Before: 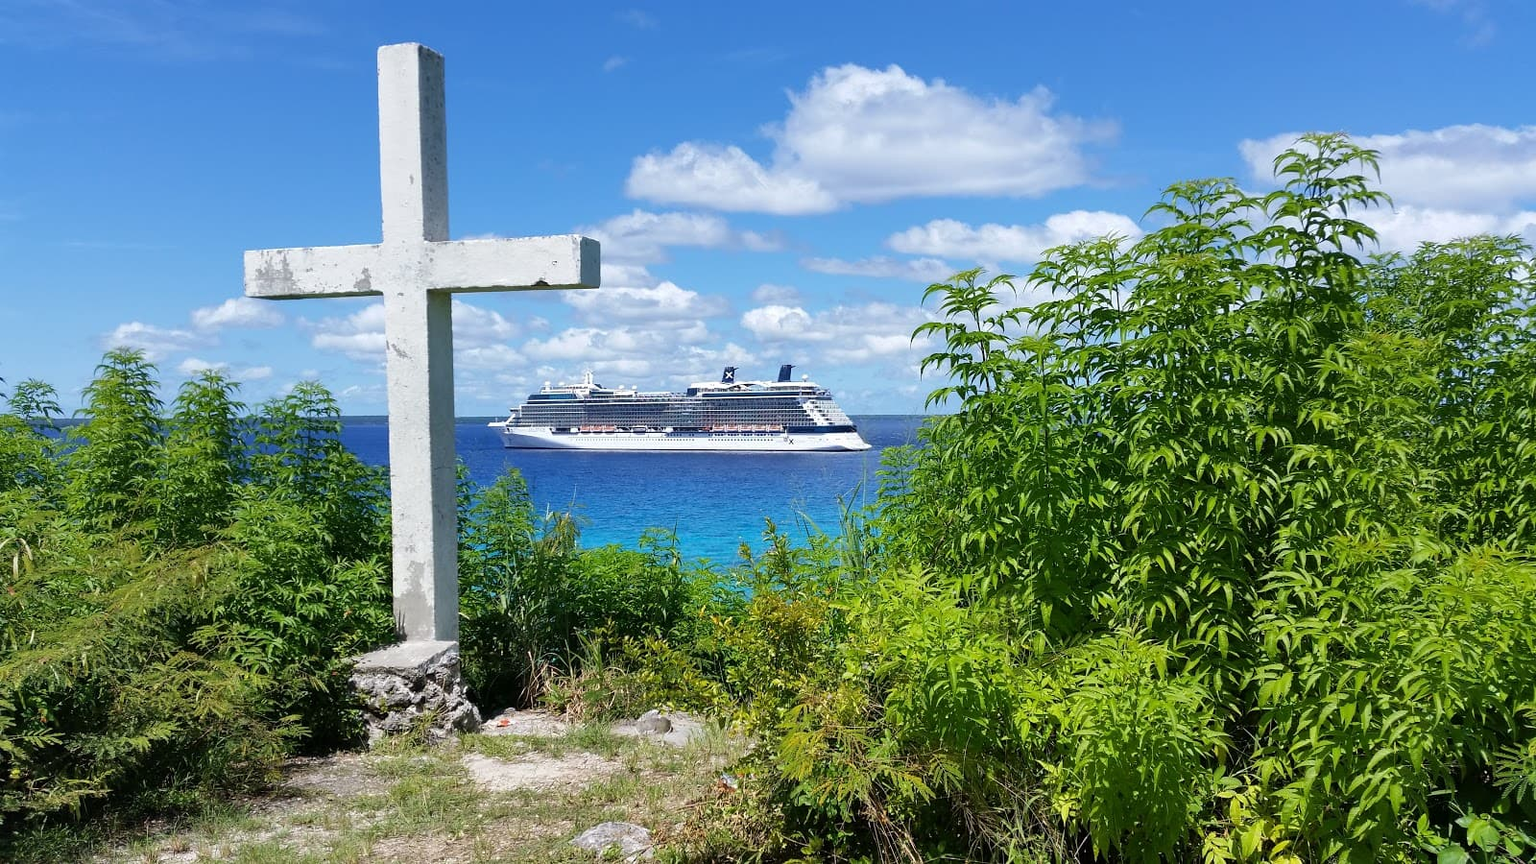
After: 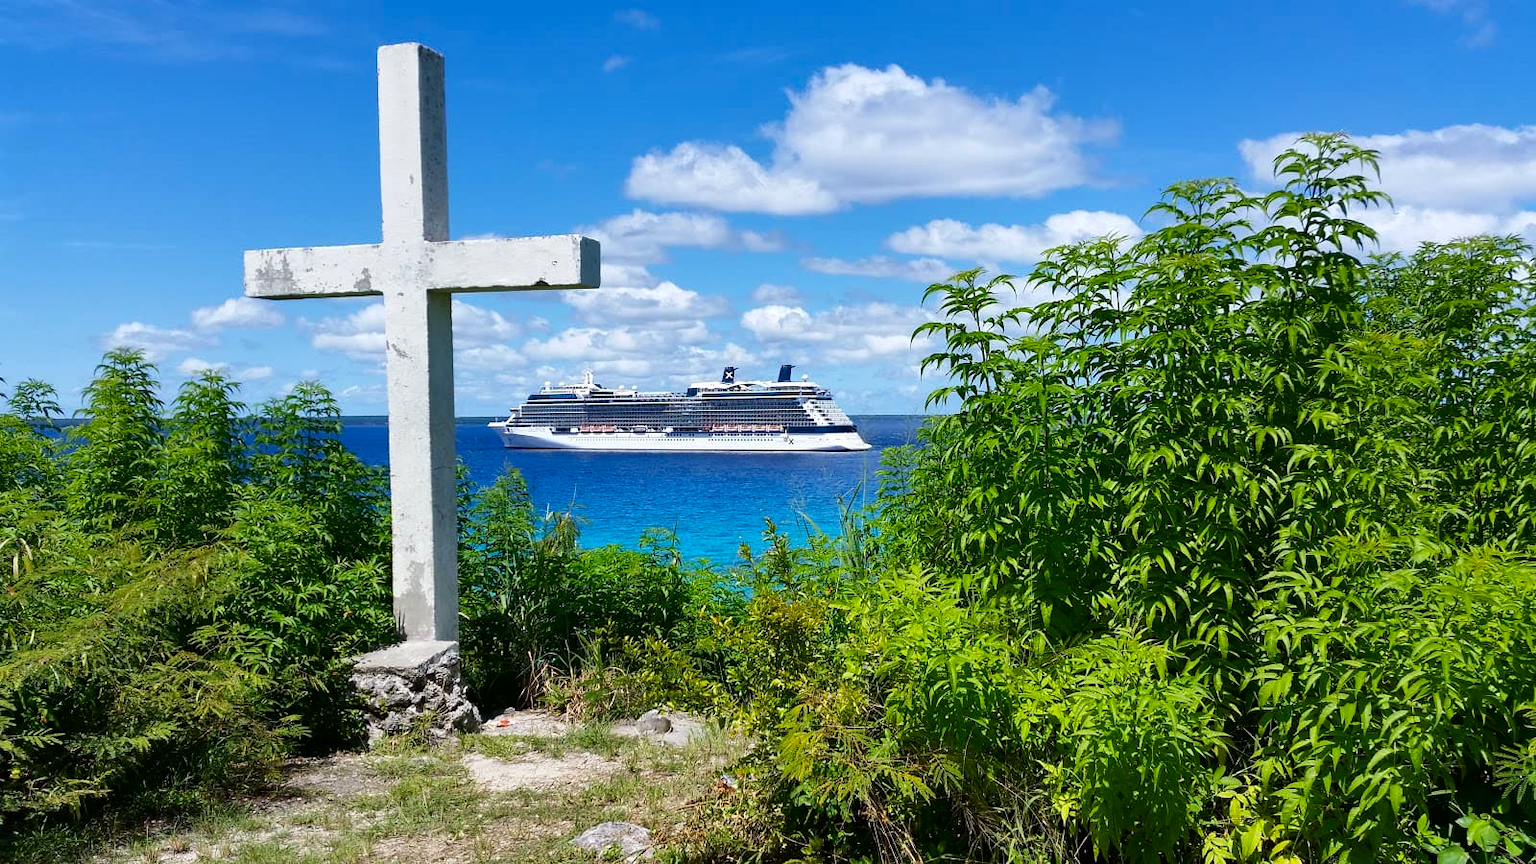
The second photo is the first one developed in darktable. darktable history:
contrast brightness saturation: contrast 0.133, brightness -0.05, saturation 0.154
shadows and highlights: shadows 21, highlights -36.38, soften with gaussian
